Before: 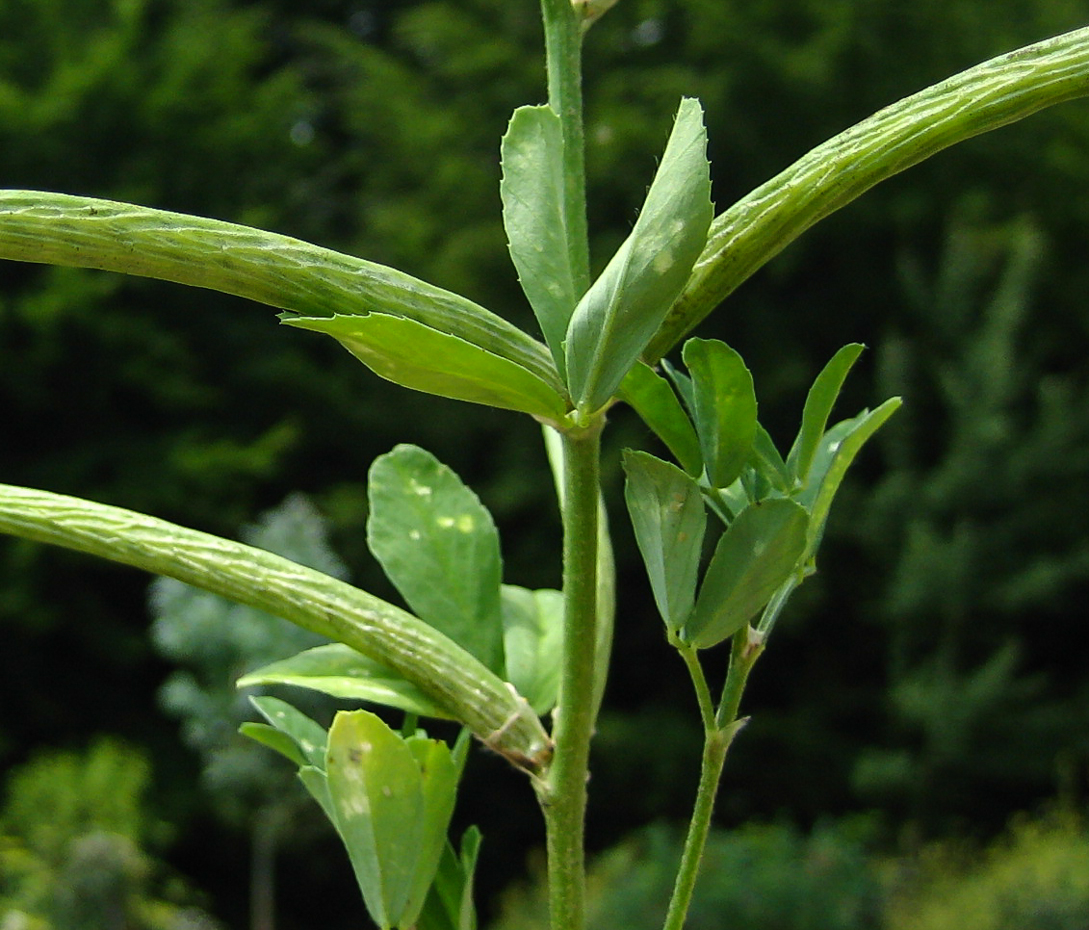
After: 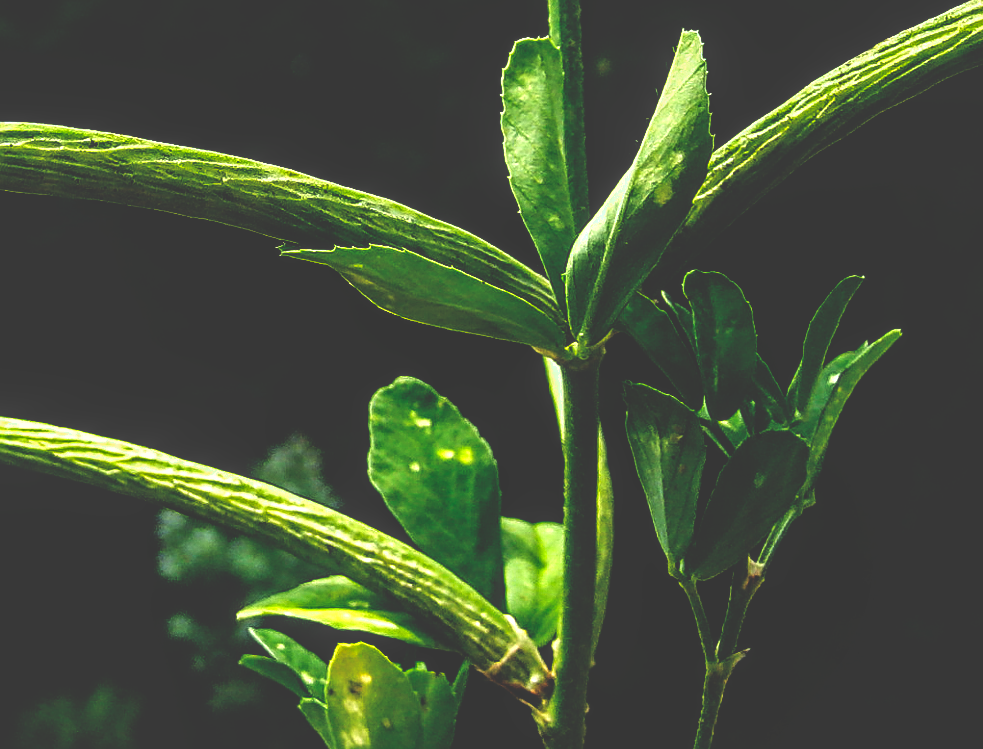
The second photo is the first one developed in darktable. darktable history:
crop: top 7.391%, right 9.691%, bottom 12.031%
exposure: exposure 0.202 EV, compensate highlight preservation false
local contrast: on, module defaults
color balance rgb: highlights gain › chroma 1.344%, highlights gain › hue 55.1°, linear chroma grading › shadows -2.064%, linear chroma grading › highlights -13.943%, linear chroma grading › global chroma -9.602%, linear chroma grading › mid-tones -9.596%, perceptual saturation grading › global saturation 25.547%, global vibrance 16.479%, saturation formula JzAzBz (2021)
sharpen: on, module defaults
shadows and highlights: shadows 11.59, white point adjustment 1.24, highlights color adjustment 55.89%, soften with gaussian
base curve: curves: ch0 [(0, 0.036) (0.083, 0.04) (0.804, 1)], preserve colors none
